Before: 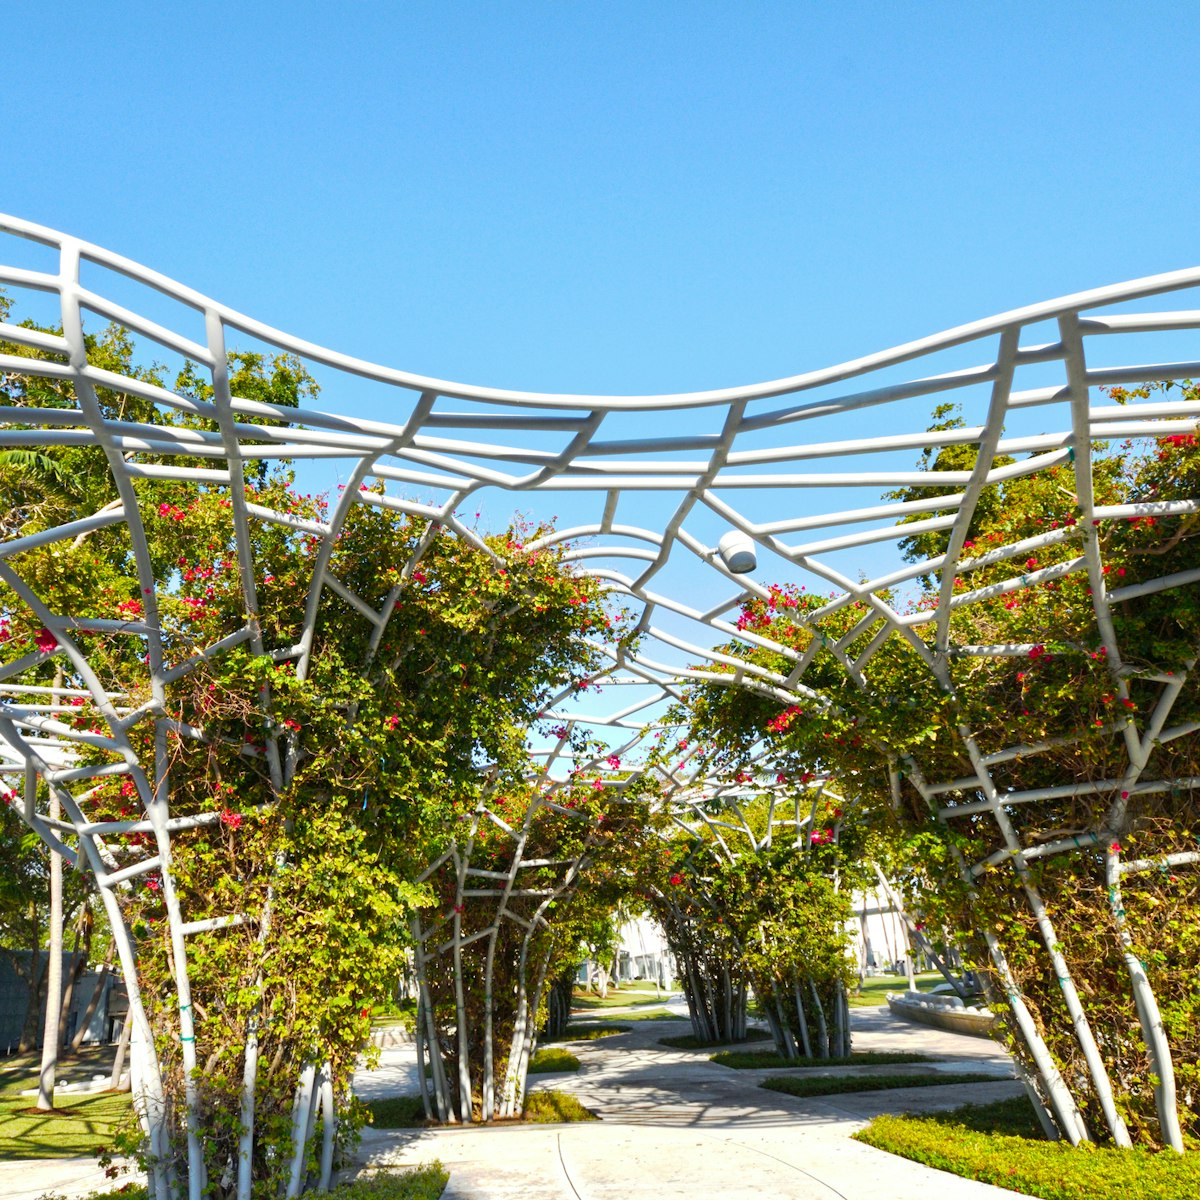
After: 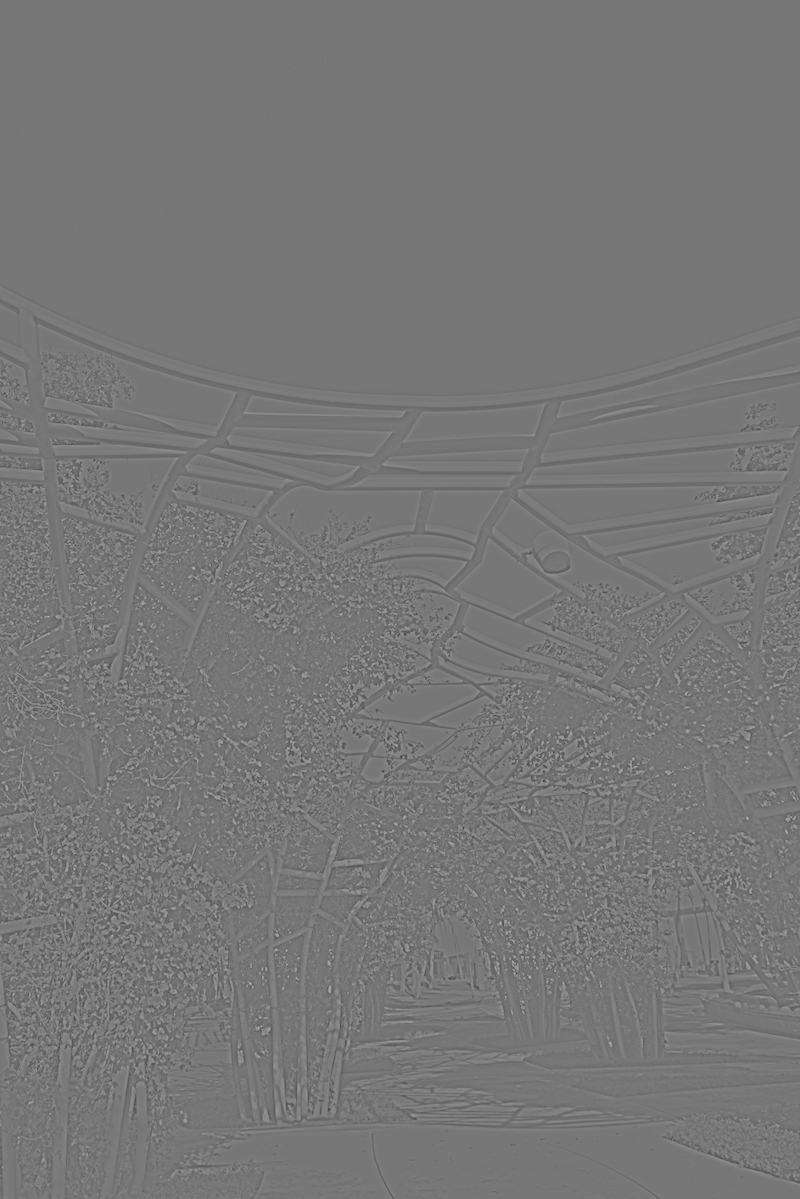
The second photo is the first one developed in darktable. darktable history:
crop and rotate: left 15.546%, right 17.787%
local contrast: highlights 61%, shadows 106%, detail 107%, midtone range 0.529
highpass: sharpness 5.84%, contrast boost 8.44%
